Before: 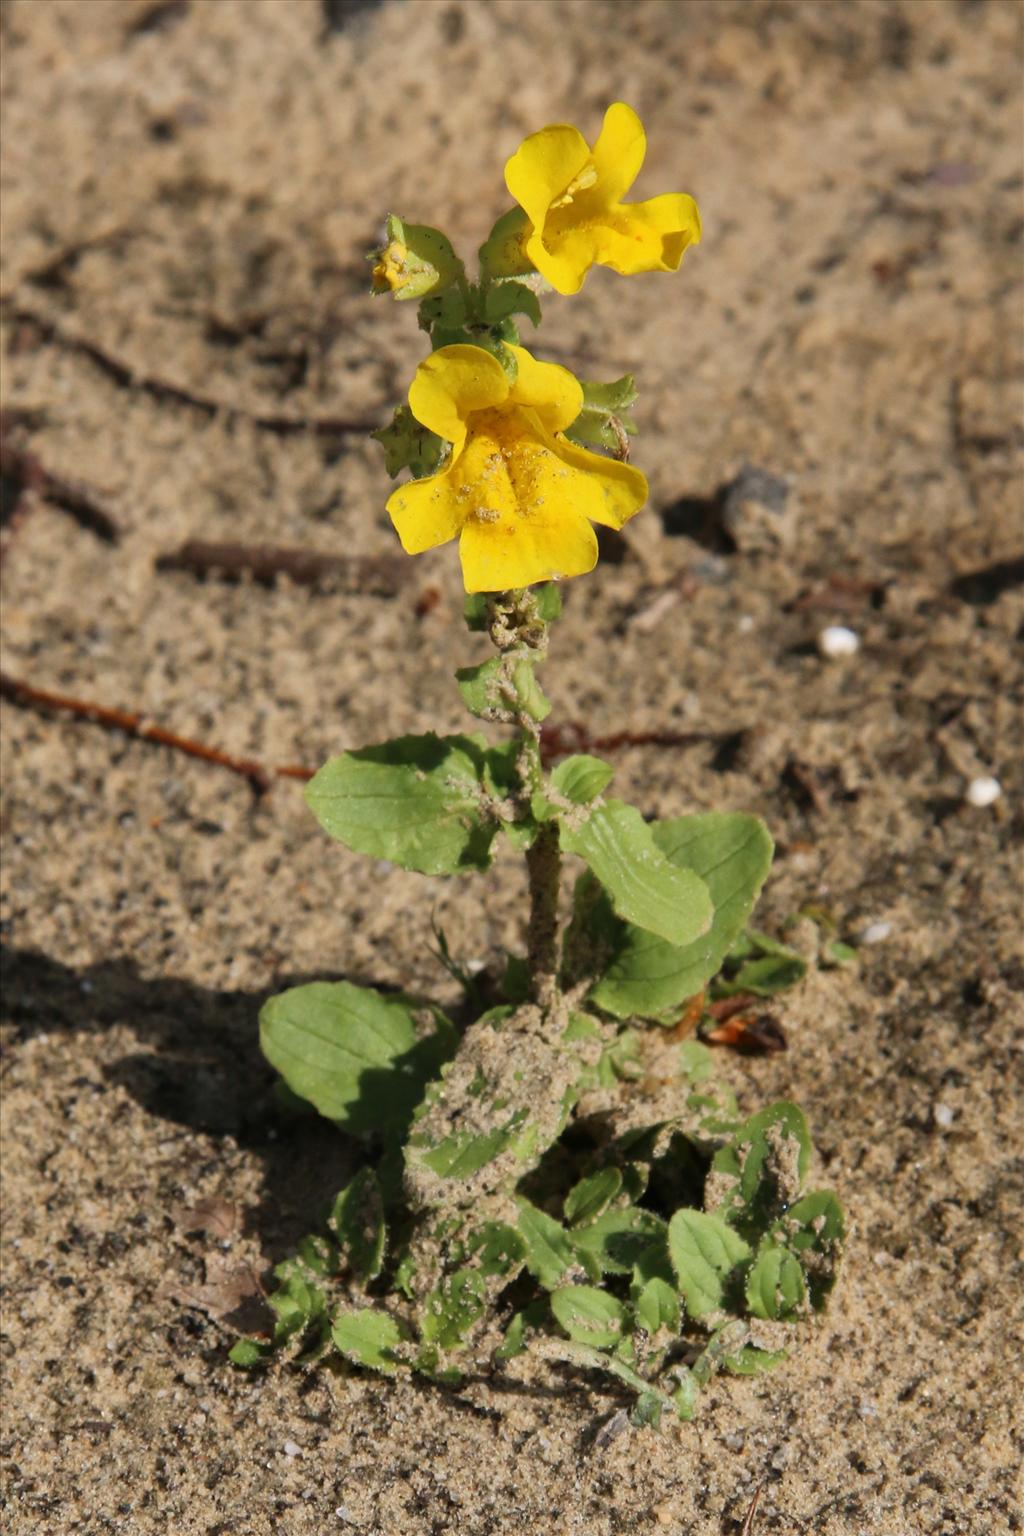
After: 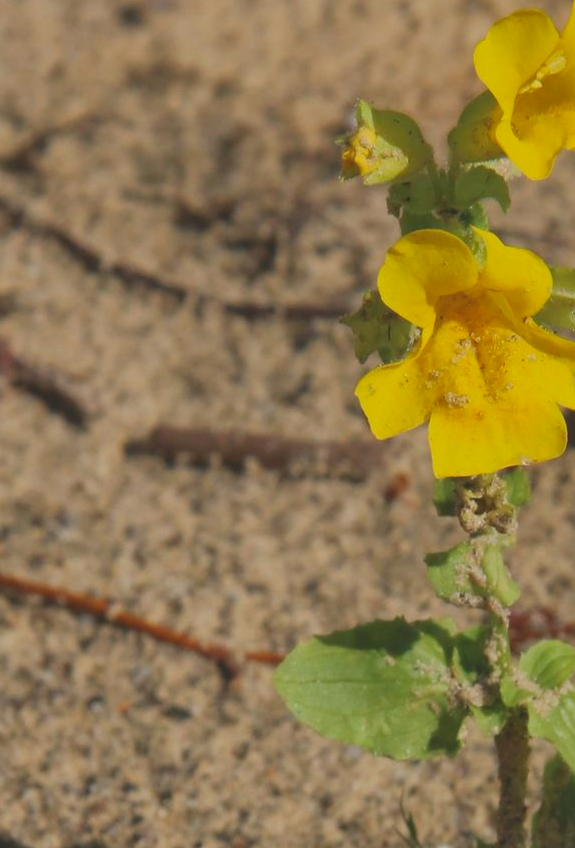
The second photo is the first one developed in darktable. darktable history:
shadows and highlights: shadows 52.96, soften with gaussian
crop and rotate: left 3.037%, top 7.527%, right 40.765%, bottom 37.208%
contrast brightness saturation: contrast -0.277
